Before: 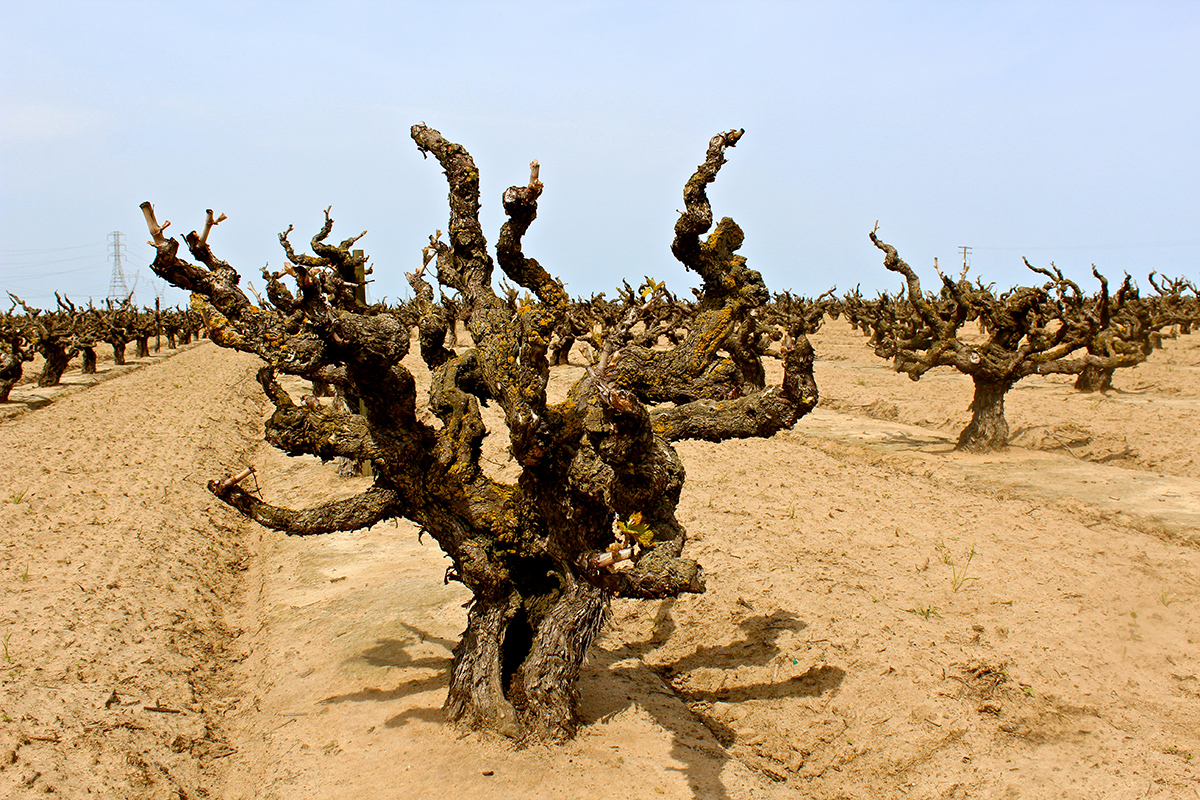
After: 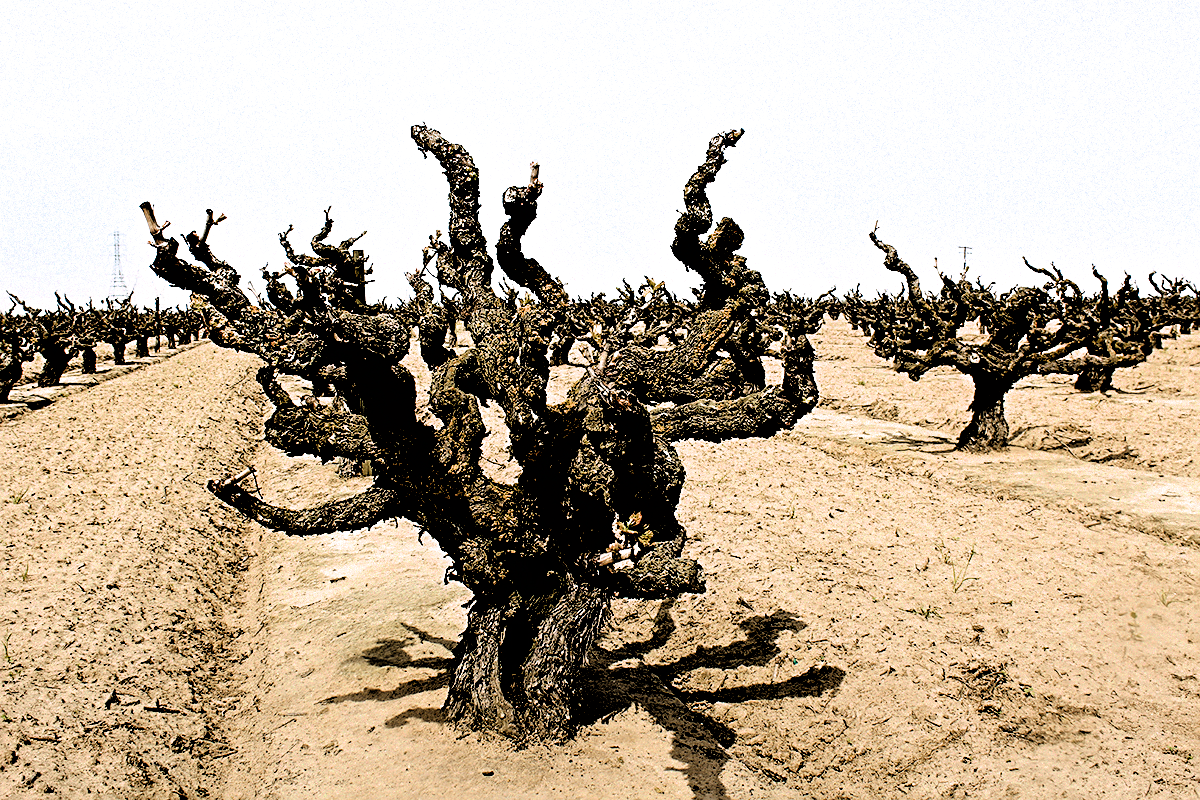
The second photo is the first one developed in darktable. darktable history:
graduated density: rotation -180°, offset 24.95
white balance: red 0.967, blue 1.049
filmic rgb: black relative exposure -1 EV, white relative exposure 2.05 EV, hardness 1.52, contrast 2.25, enable highlight reconstruction true
sharpen: on, module defaults
